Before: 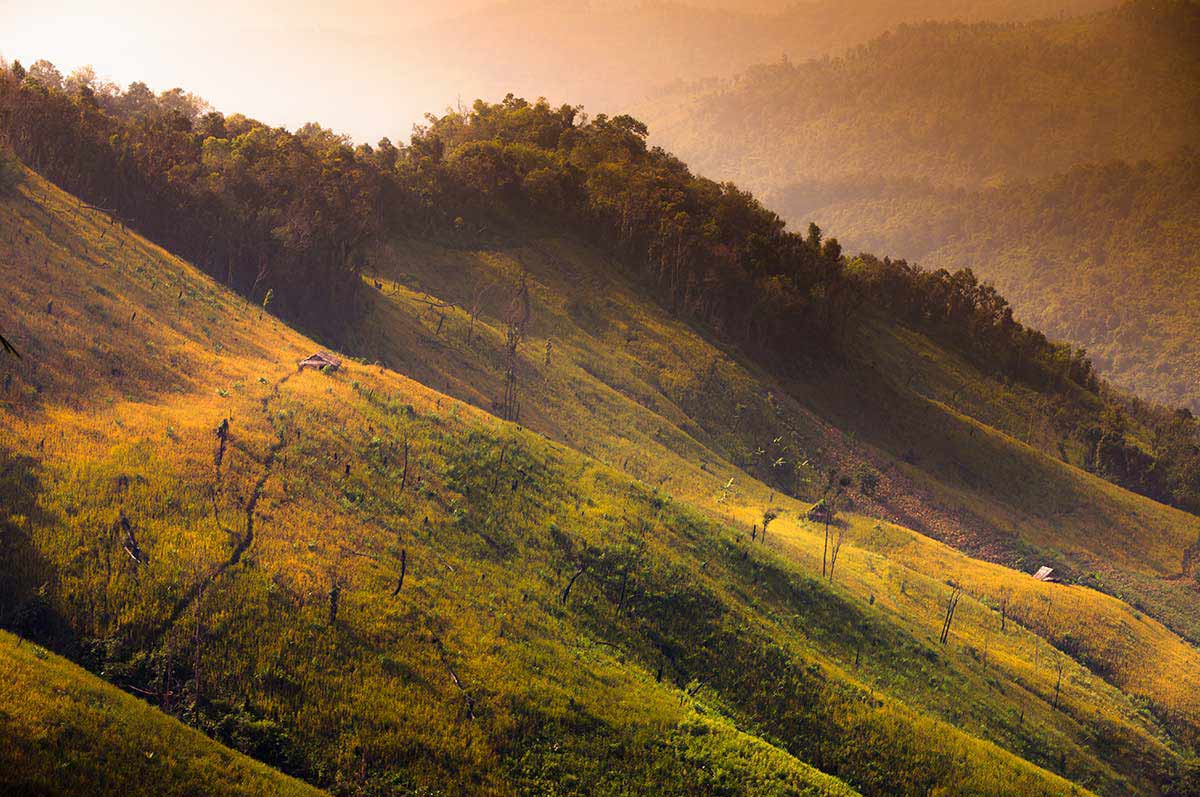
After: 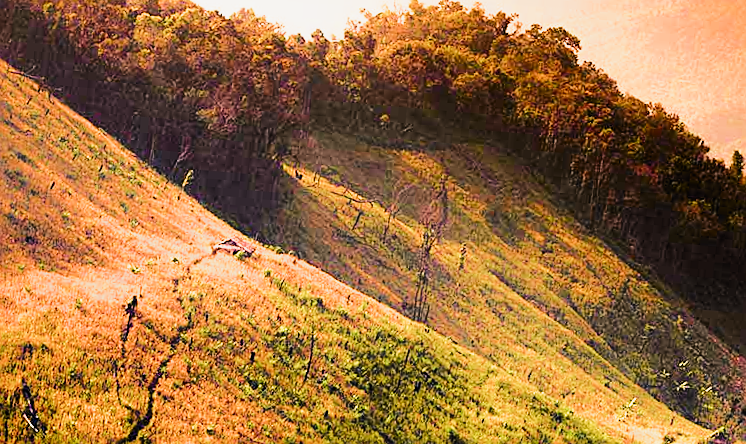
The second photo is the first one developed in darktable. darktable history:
crop and rotate: angle -4.93°, left 2.245%, top 6.674%, right 27.714%, bottom 30.53%
color balance rgb: shadows lift › luminance -20.335%, highlights gain › chroma 2.155%, highlights gain › hue 74.68°, perceptual saturation grading › global saturation 0.991%, global vibrance 9.538%
sharpen: on, module defaults
exposure: black level correction 0.002, exposure 1 EV, compensate highlight preservation false
shadows and highlights: shadows 30
tone curve: curves: ch0 [(0, 0) (0.187, 0.12) (0.384, 0.363) (0.618, 0.698) (0.754, 0.857) (0.875, 0.956) (1, 0.987)]; ch1 [(0, 0) (0.402, 0.36) (0.476, 0.466) (0.501, 0.501) (0.518, 0.514) (0.564, 0.608) (0.614, 0.664) (0.692, 0.744) (1, 1)]; ch2 [(0, 0) (0.435, 0.412) (0.483, 0.481) (0.503, 0.503) (0.522, 0.535) (0.563, 0.601) (0.627, 0.699) (0.699, 0.753) (0.997, 0.858)], color space Lab, independent channels, preserve colors none
filmic rgb: black relative exposure -5.07 EV, white relative exposure 3.99 EV, hardness 2.9, contrast 1.299, add noise in highlights 0.001, preserve chrominance max RGB, color science v3 (2019), use custom middle-gray values true, contrast in highlights soft
